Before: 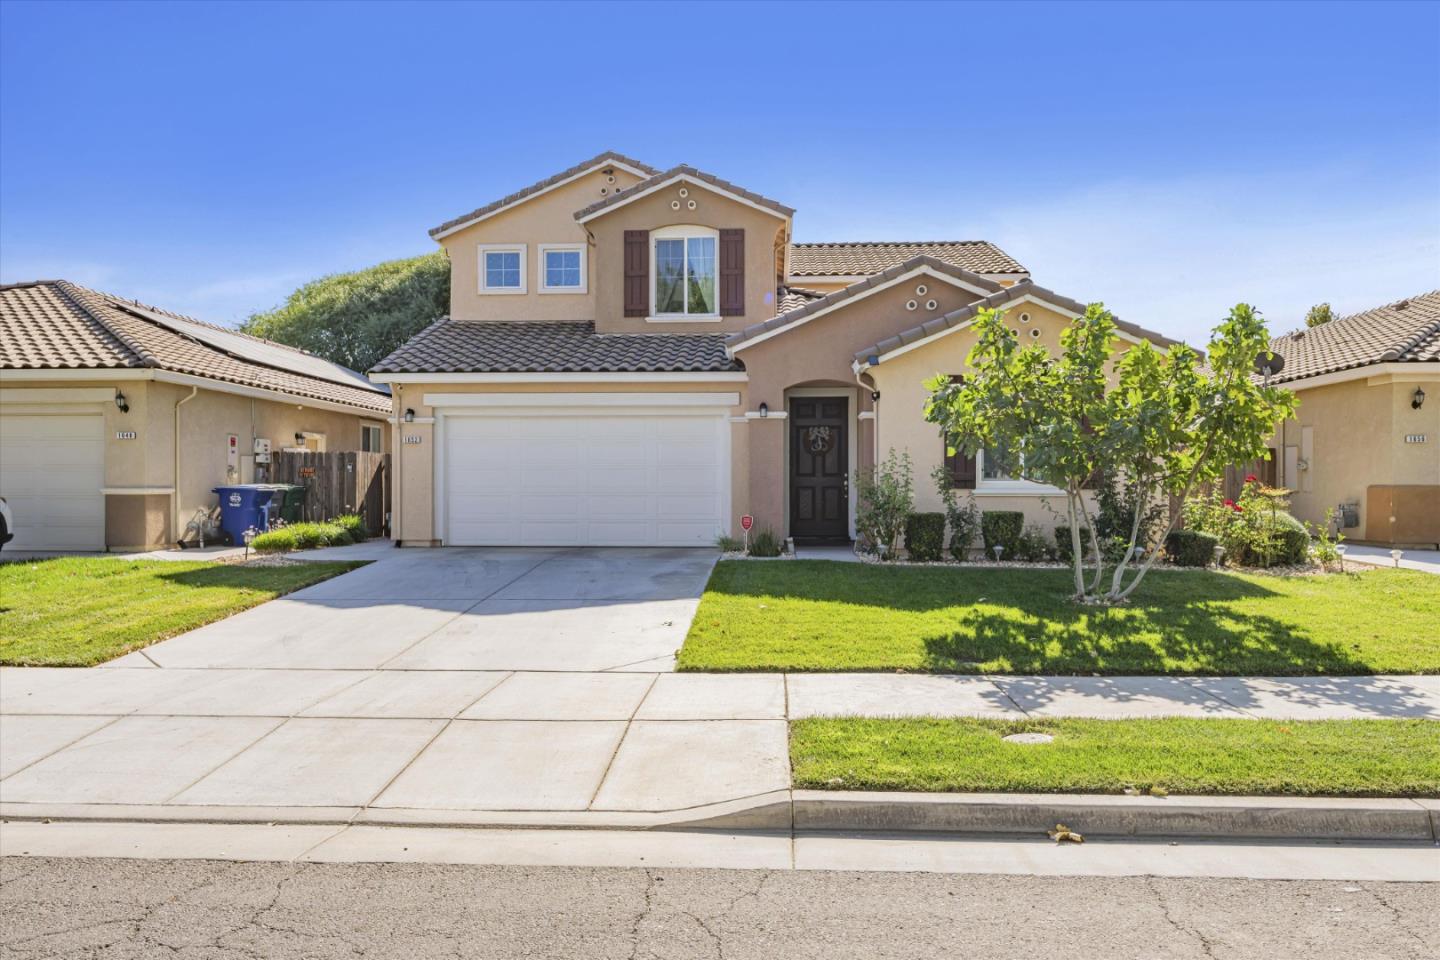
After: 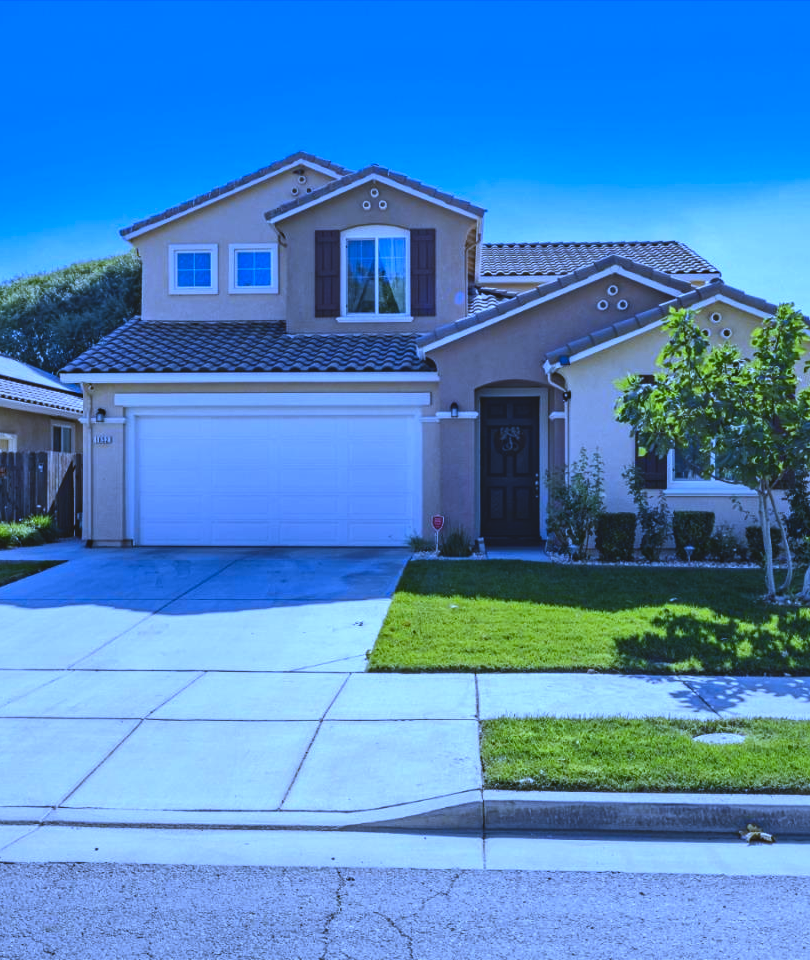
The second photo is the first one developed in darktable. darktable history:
exposure: black level correction -0.028, compensate highlight preservation false
crop: left 21.496%, right 22.254%
white balance: red 0.766, blue 1.537
contrast brightness saturation: contrast 0.1, brightness -0.26, saturation 0.14
